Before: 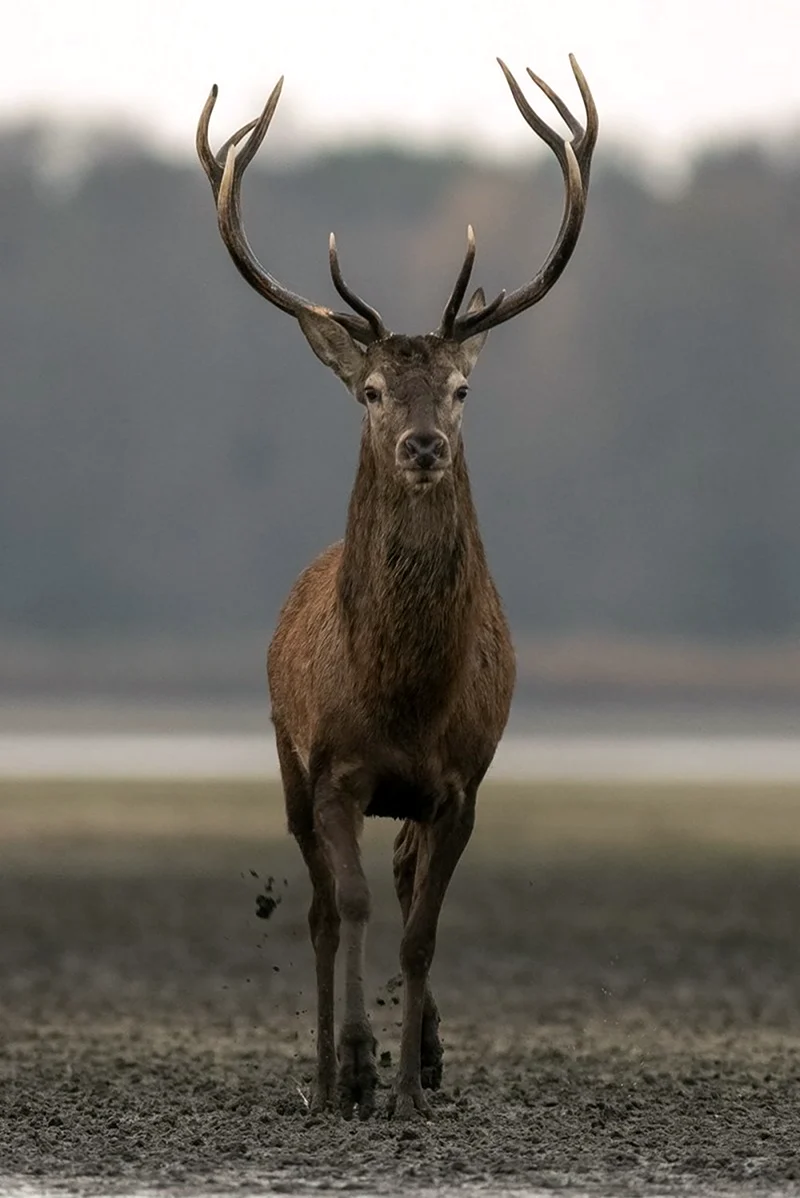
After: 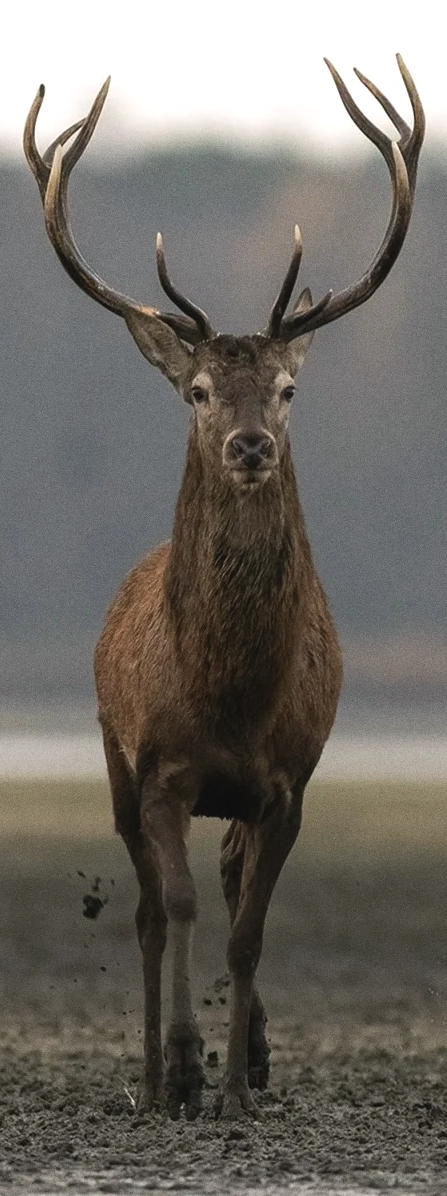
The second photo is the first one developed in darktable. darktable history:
exposure: black level correction -0.005, exposure 0.054 EV, compensate highlight preservation false
crop: left 21.674%, right 22.086%
grain: coarseness 0.09 ISO
